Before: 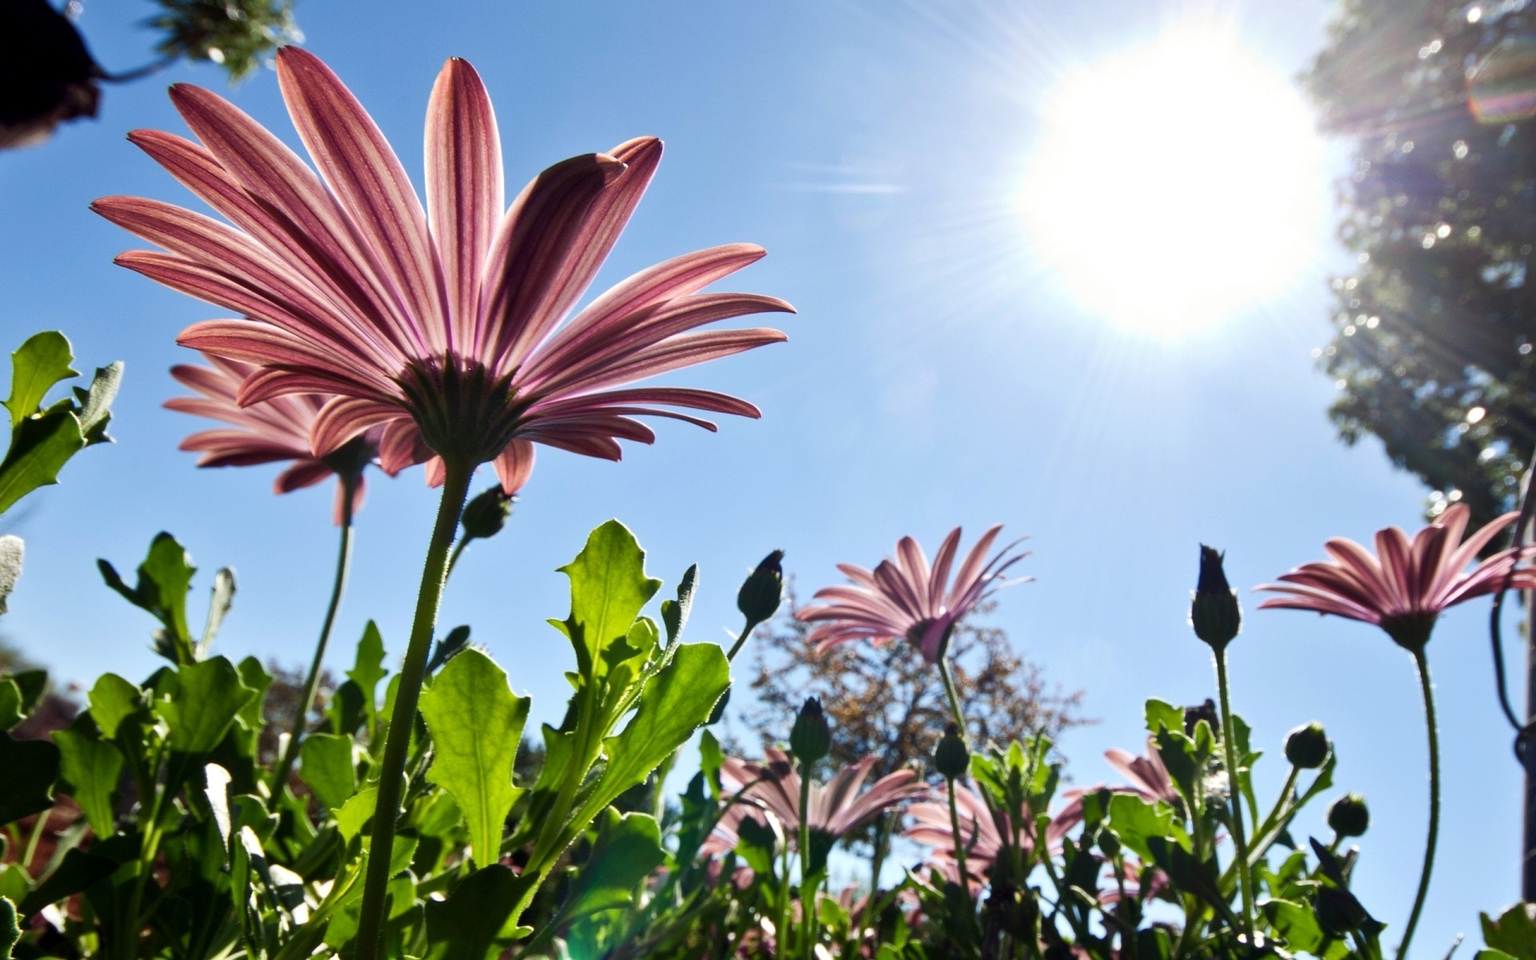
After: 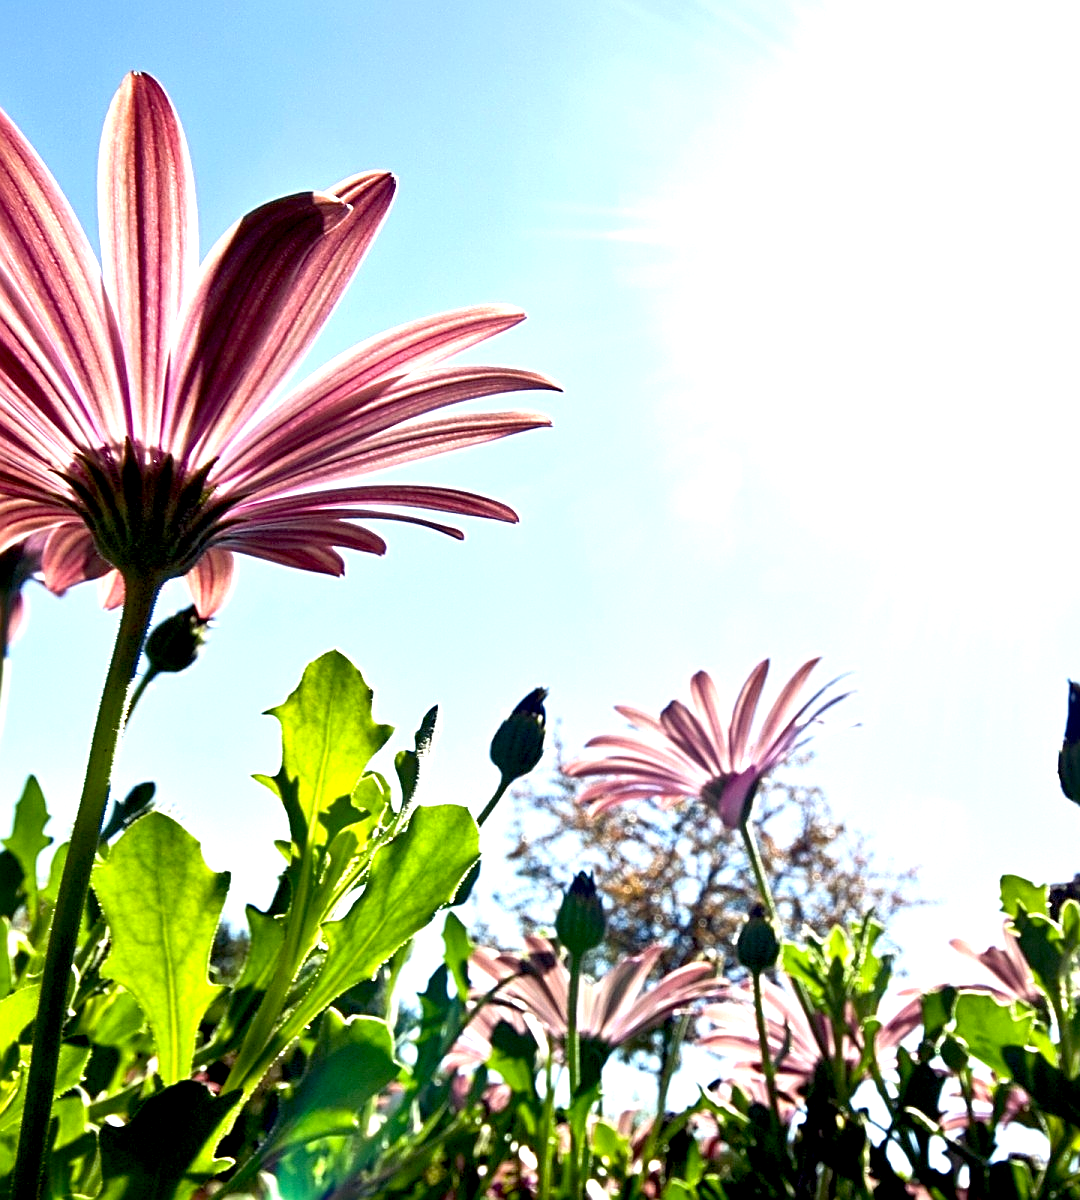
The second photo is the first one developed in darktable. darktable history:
exposure: black level correction 0.01, exposure 1 EV, compensate highlight preservation false
color correction: highlights b* 3
sharpen: radius 2.584, amount 0.688
crop and rotate: left 22.516%, right 21.234%
